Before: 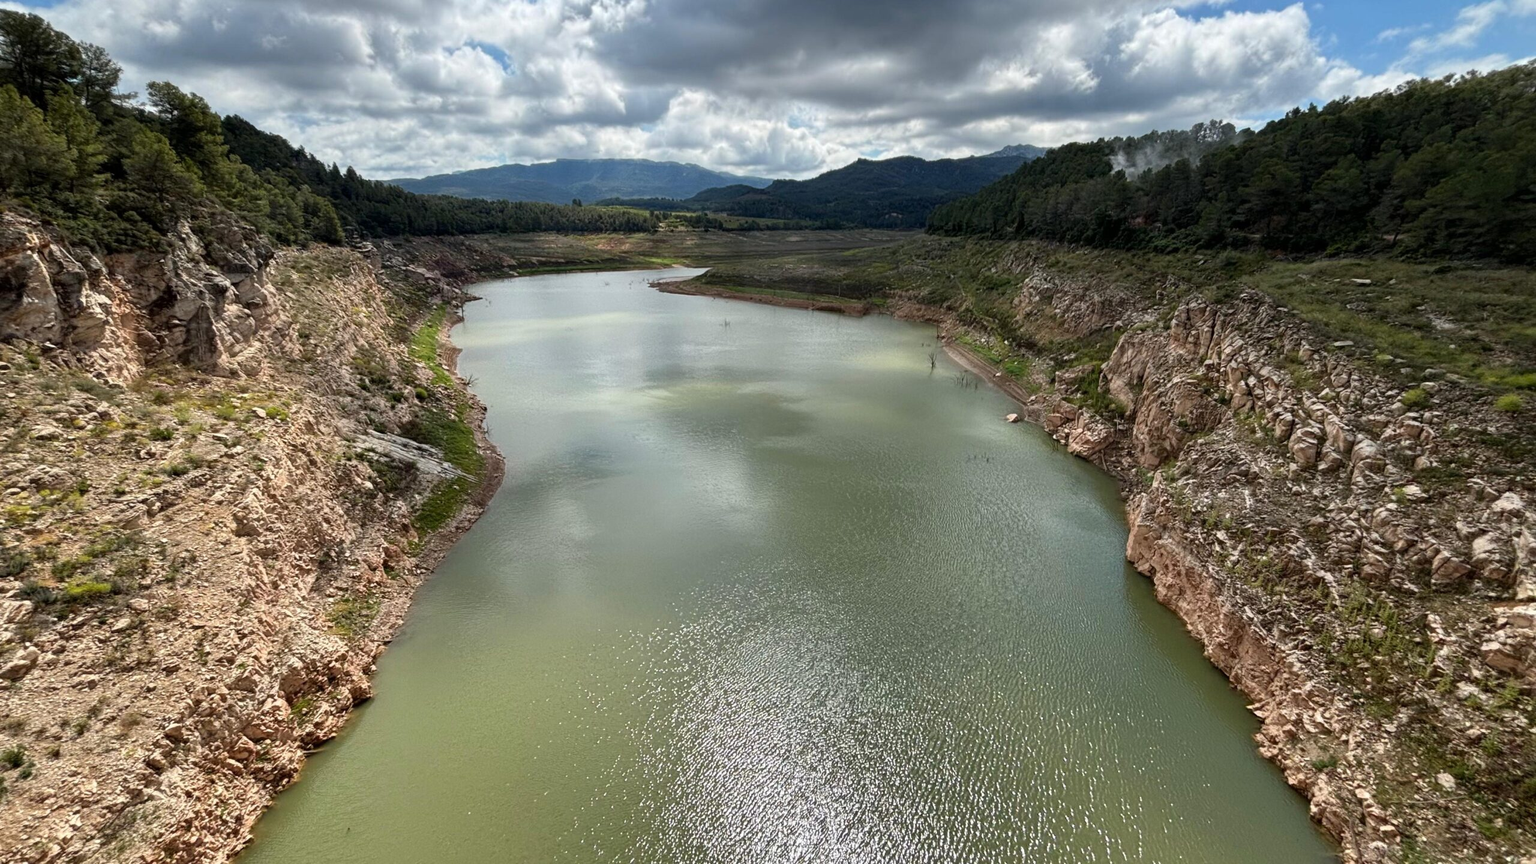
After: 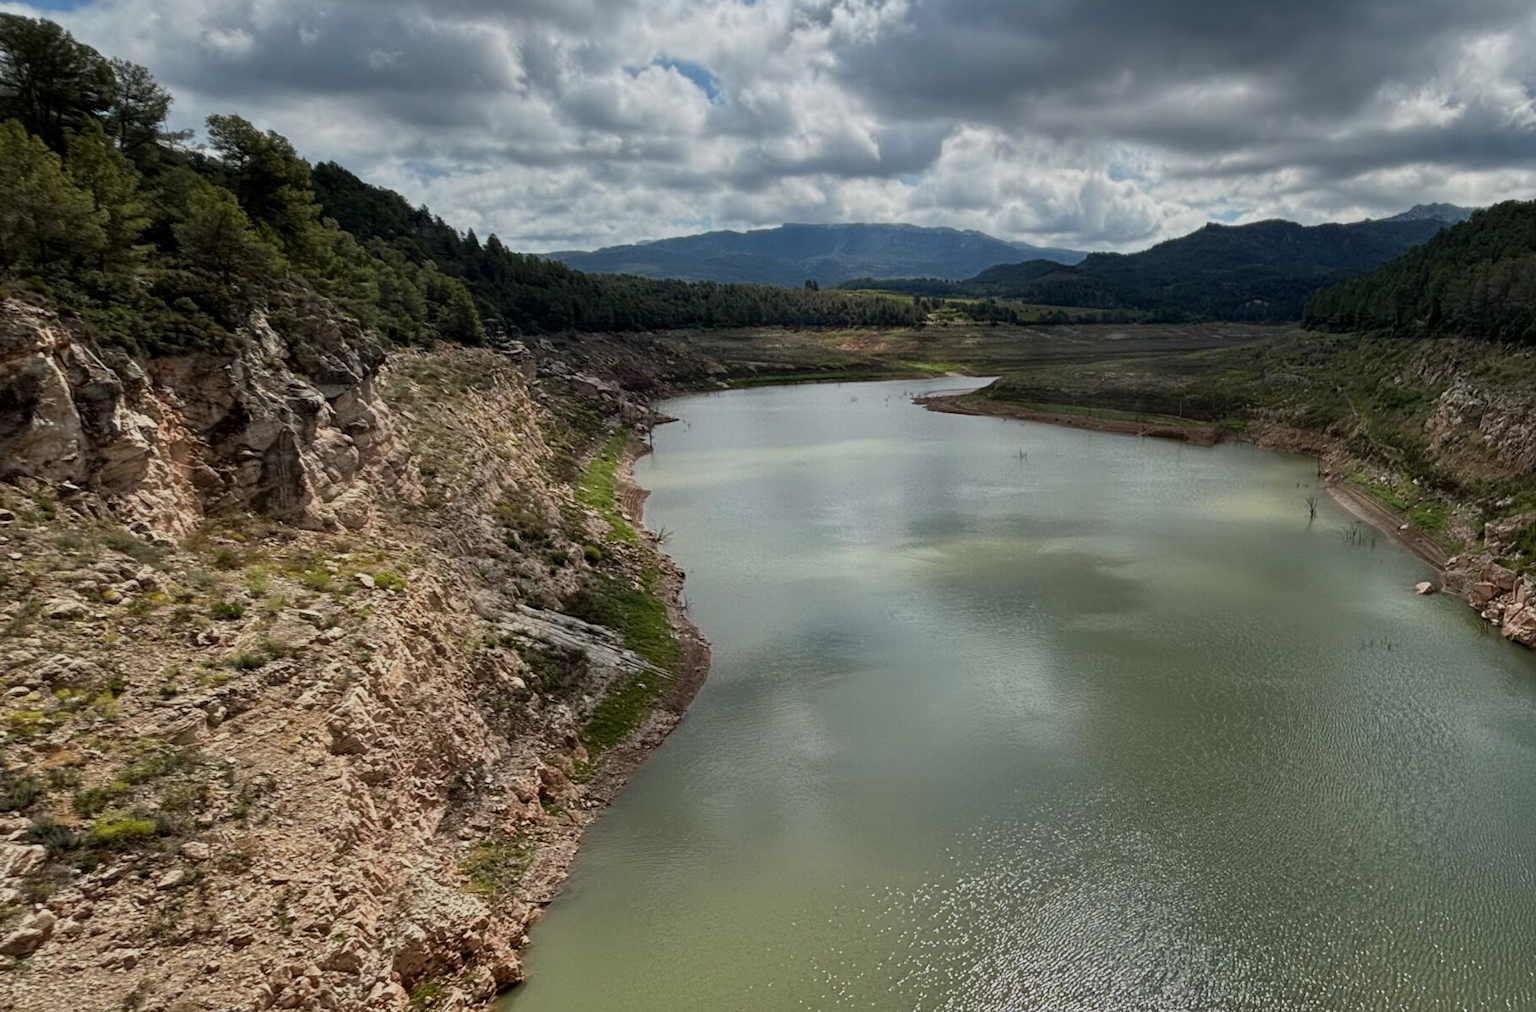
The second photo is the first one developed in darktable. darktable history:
exposure: exposure -0.582 EV, compensate highlight preservation false
levels: levels [0, 0.492, 0.984]
crop: right 28.885%, bottom 16.626%
